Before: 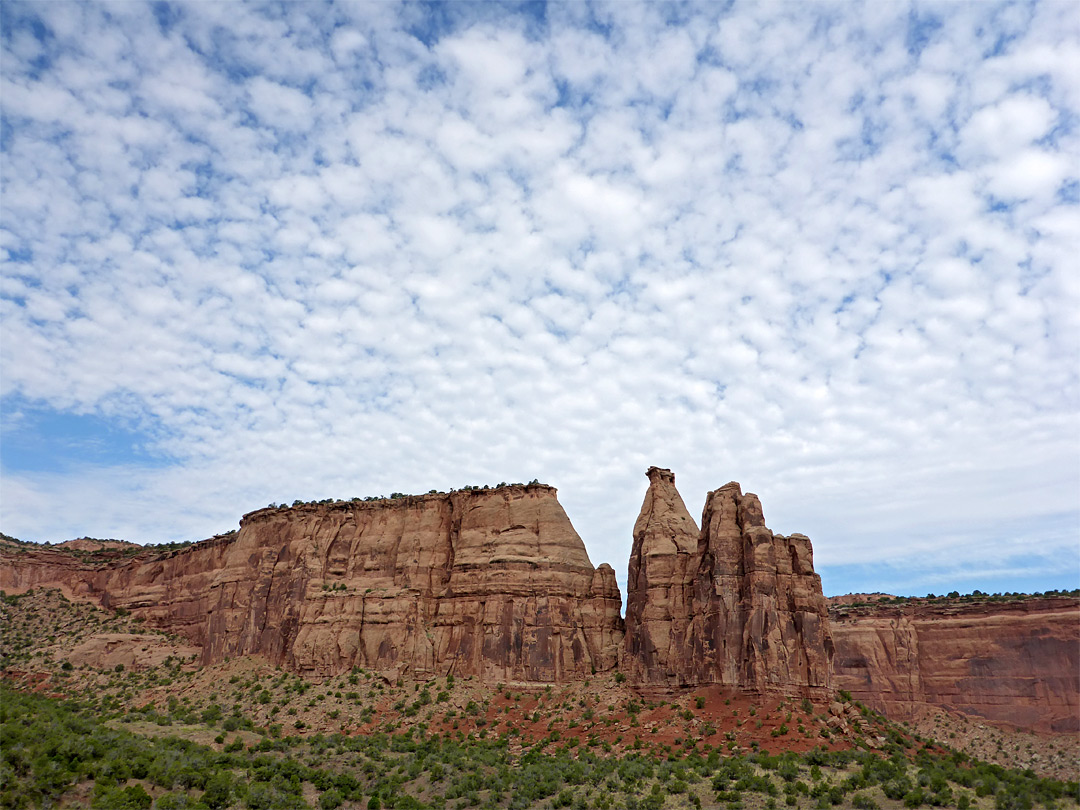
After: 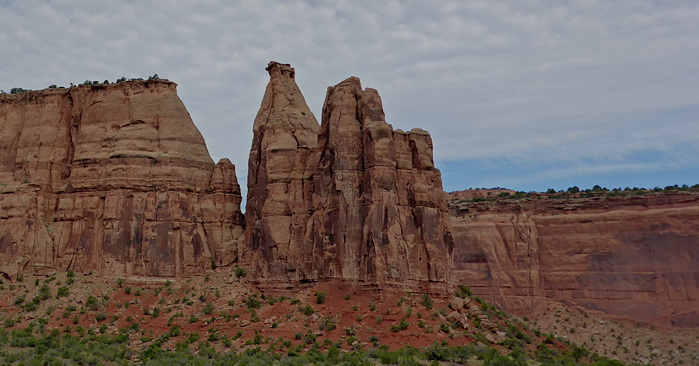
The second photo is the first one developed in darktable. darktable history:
exposure: exposure -0.902 EV, compensate exposure bias true, compensate highlight preservation false
shadows and highlights: on, module defaults
crop and rotate: left 35.228%, top 50.003%, bottom 4.783%
